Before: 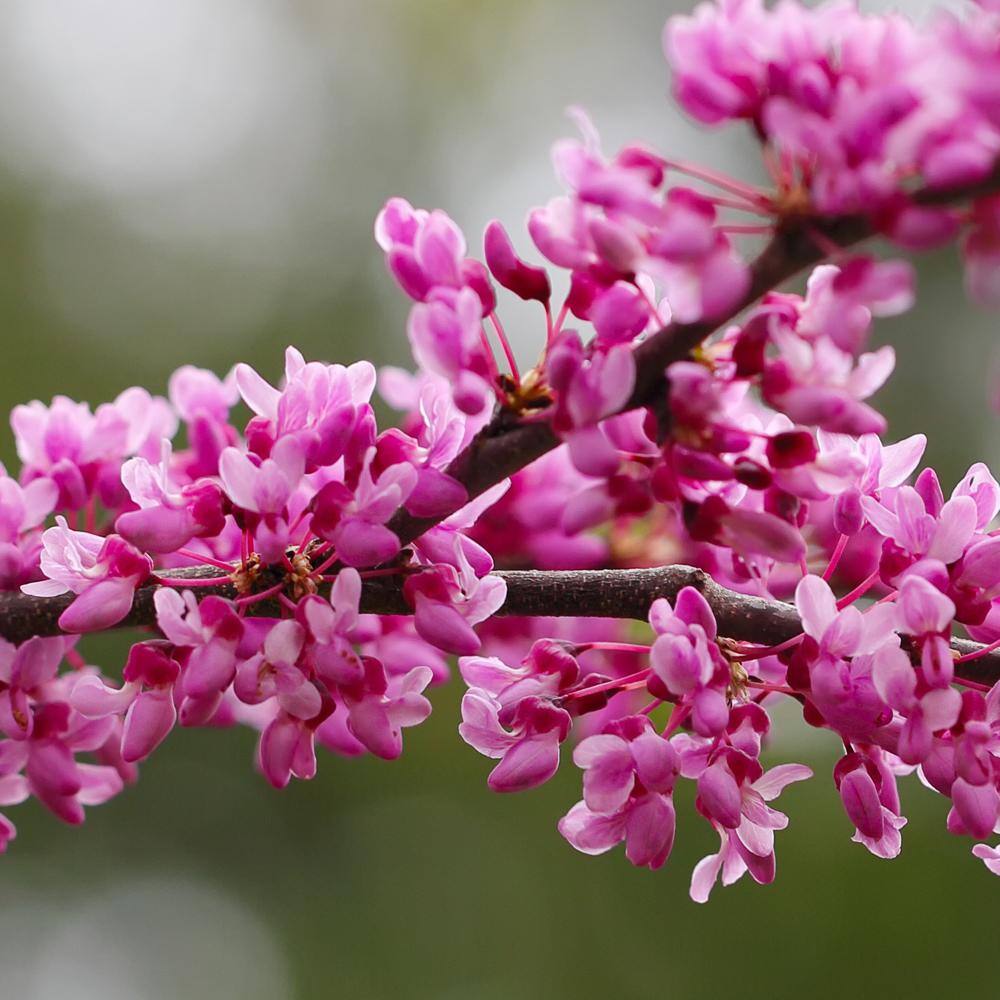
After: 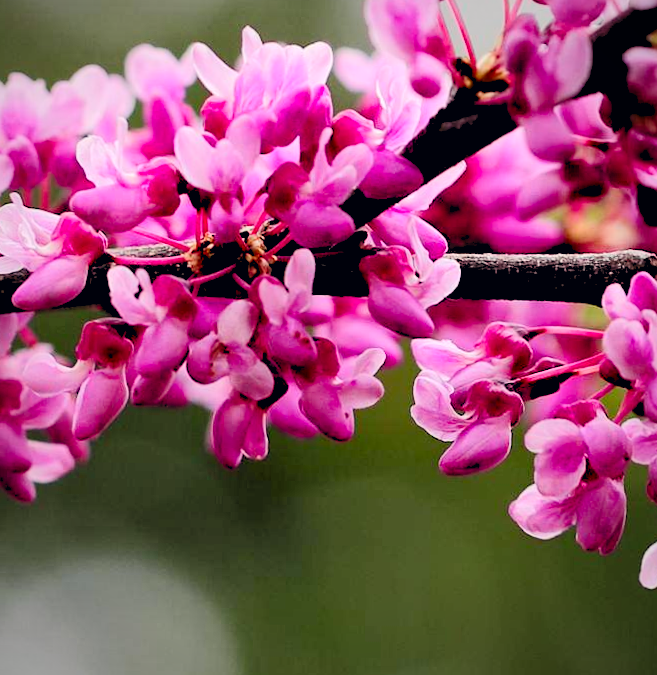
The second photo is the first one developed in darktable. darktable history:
color correction: highlights a* 0.42, highlights b* 2.71, shadows a* -1.16, shadows b* -4.65
vignetting: fall-off radius 63.95%, brightness -0.419, saturation -0.306, unbound false
crop and rotate: angle -0.756°, left 3.979%, top 31.554%, right 29.429%
levels: levels [0.093, 0.434, 0.988]
tone curve: curves: ch0 [(0, 0) (0.003, 0.007) (0.011, 0.008) (0.025, 0.007) (0.044, 0.009) (0.069, 0.012) (0.1, 0.02) (0.136, 0.035) (0.177, 0.06) (0.224, 0.104) (0.277, 0.16) (0.335, 0.228) (0.399, 0.308) (0.468, 0.418) (0.543, 0.525) (0.623, 0.635) (0.709, 0.723) (0.801, 0.802) (0.898, 0.889) (1, 1)], color space Lab, independent channels, preserve colors none
